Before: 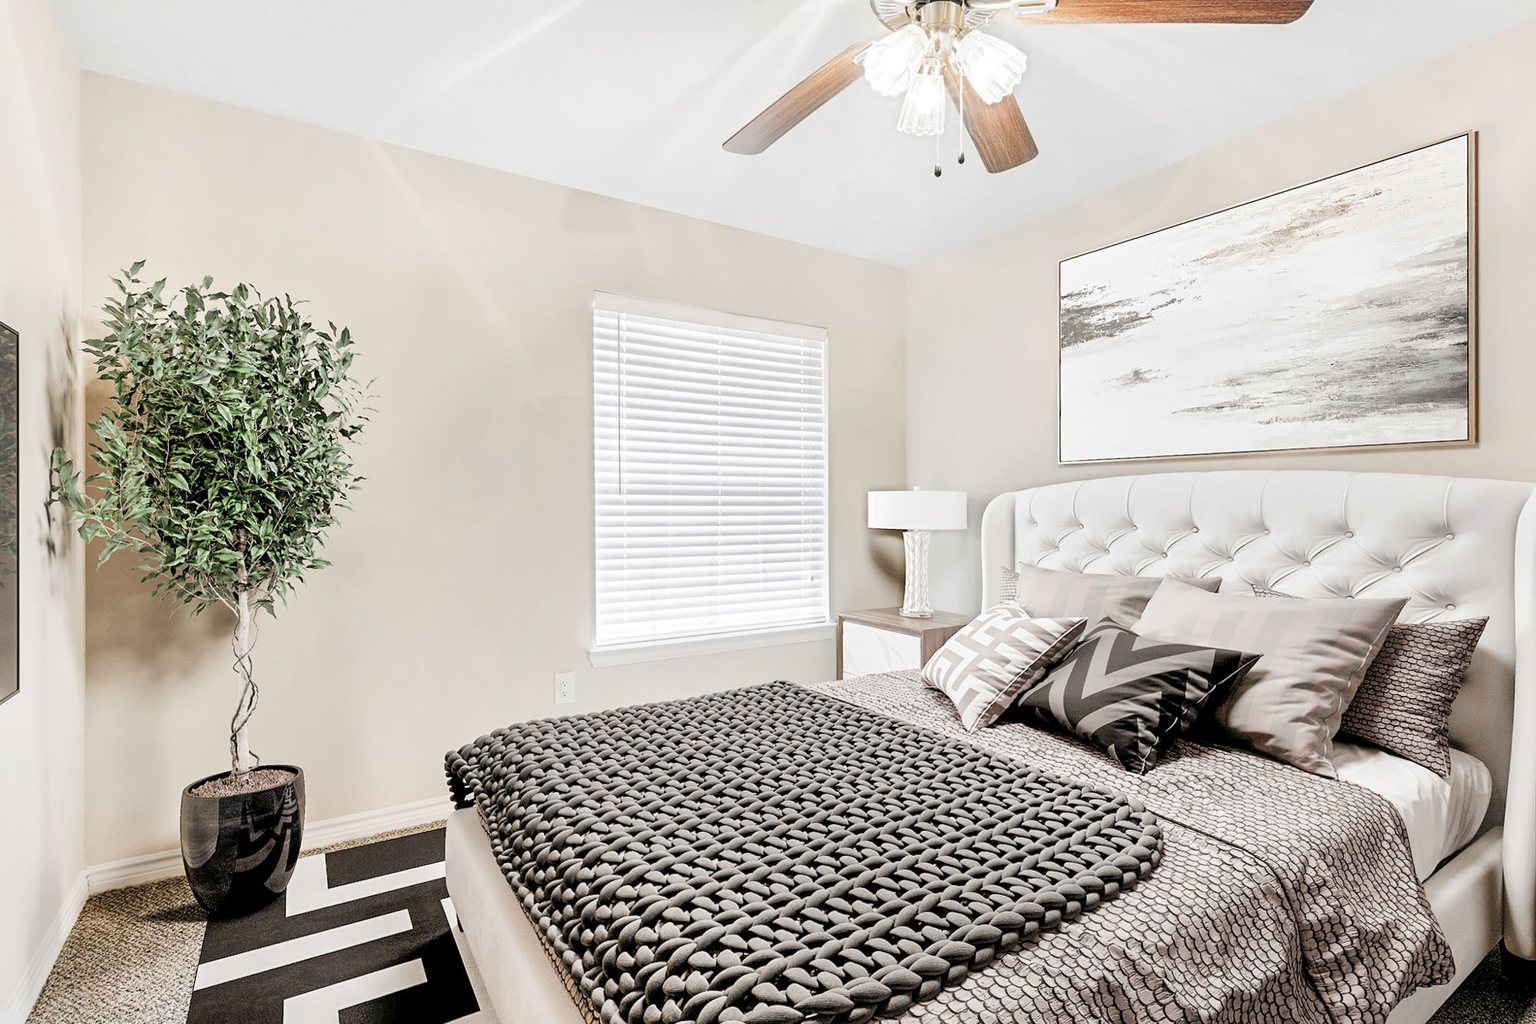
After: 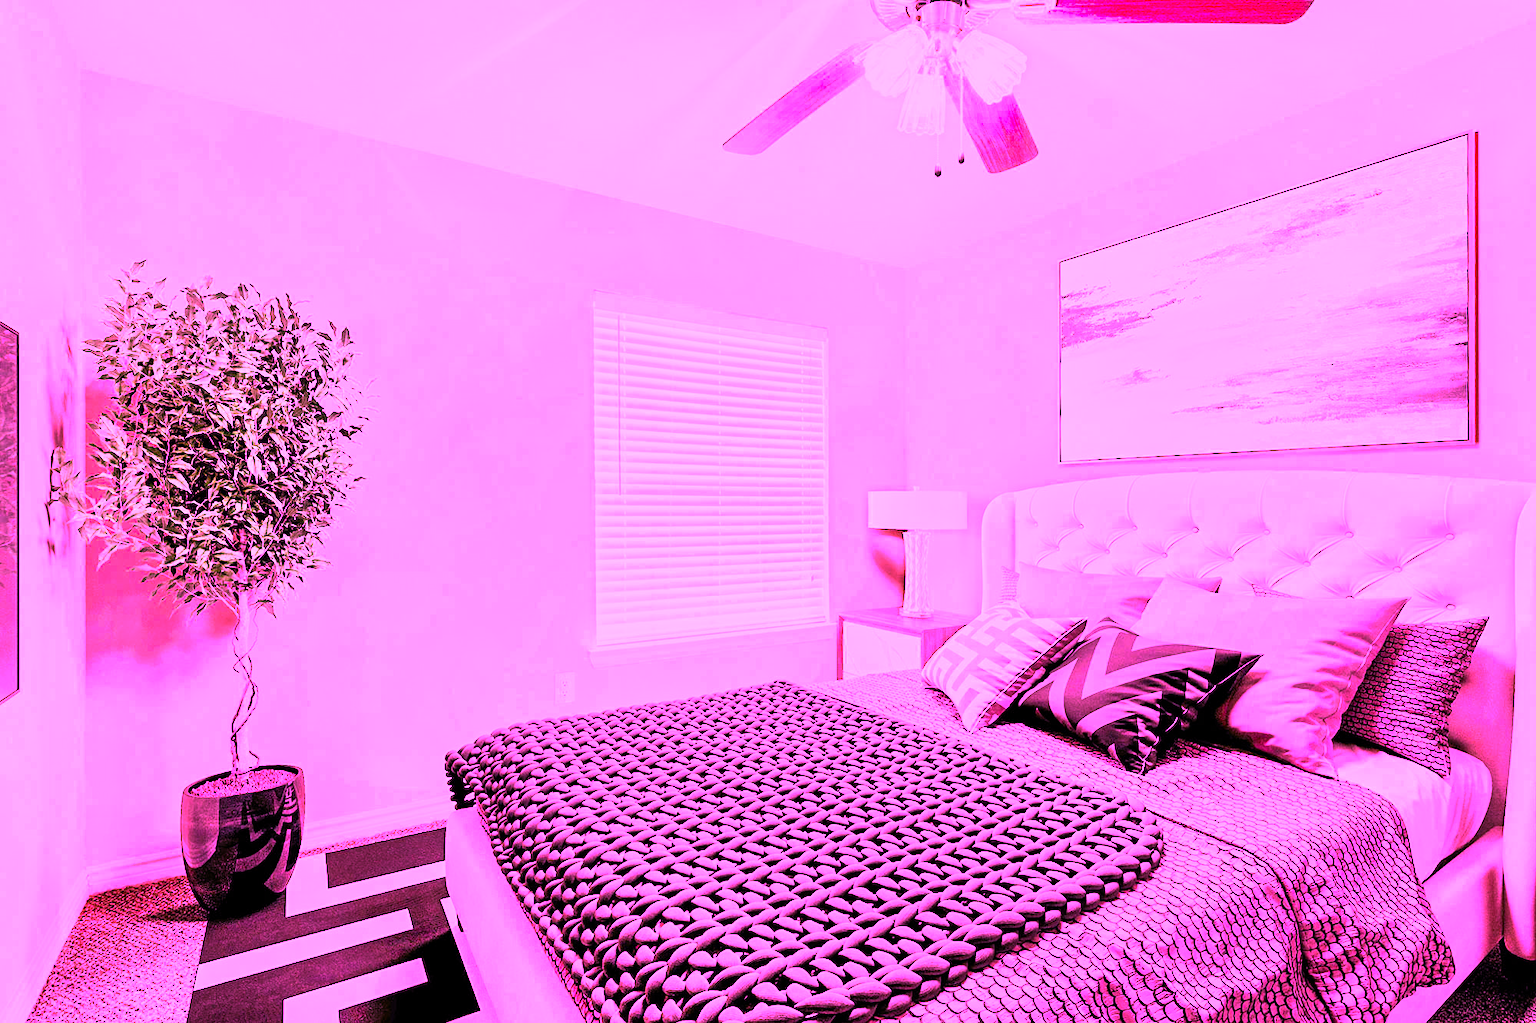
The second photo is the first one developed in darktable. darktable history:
white balance: red 1.91, blue 1.727
color balance rgb: linear chroma grading › global chroma 9%, perceptual saturation grading › global saturation 36%, perceptual brilliance grading › global brilliance 15%, perceptual brilliance grading › shadows -35%, global vibrance 15%
